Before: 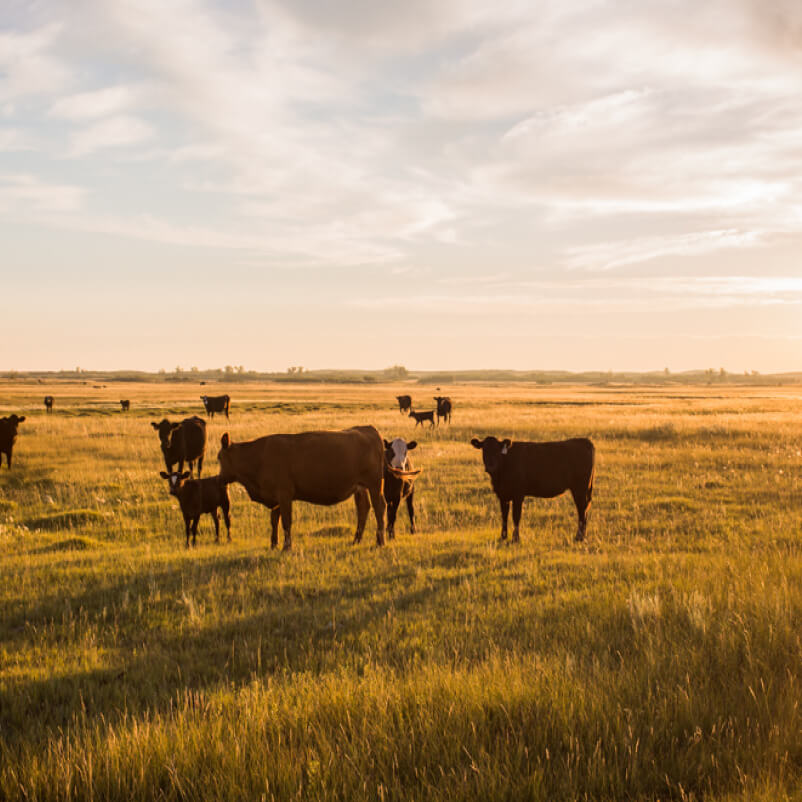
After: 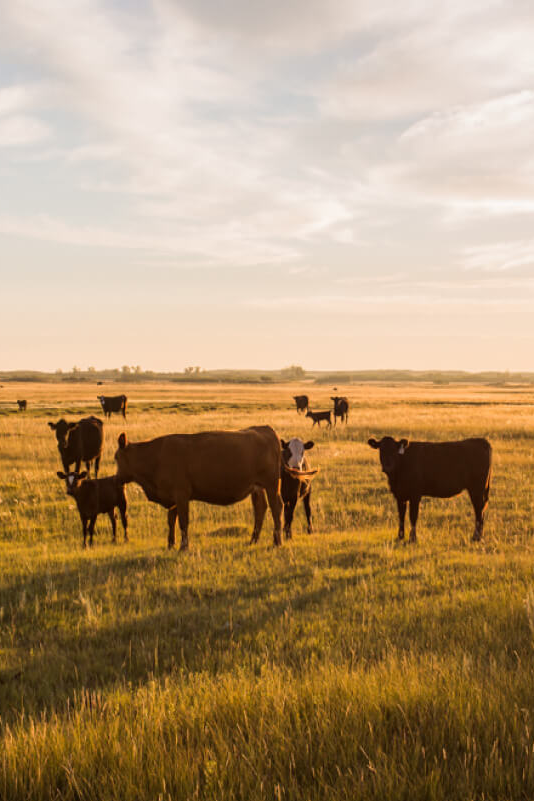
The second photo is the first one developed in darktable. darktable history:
crop and rotate: left 12.863%, right 20.432%
